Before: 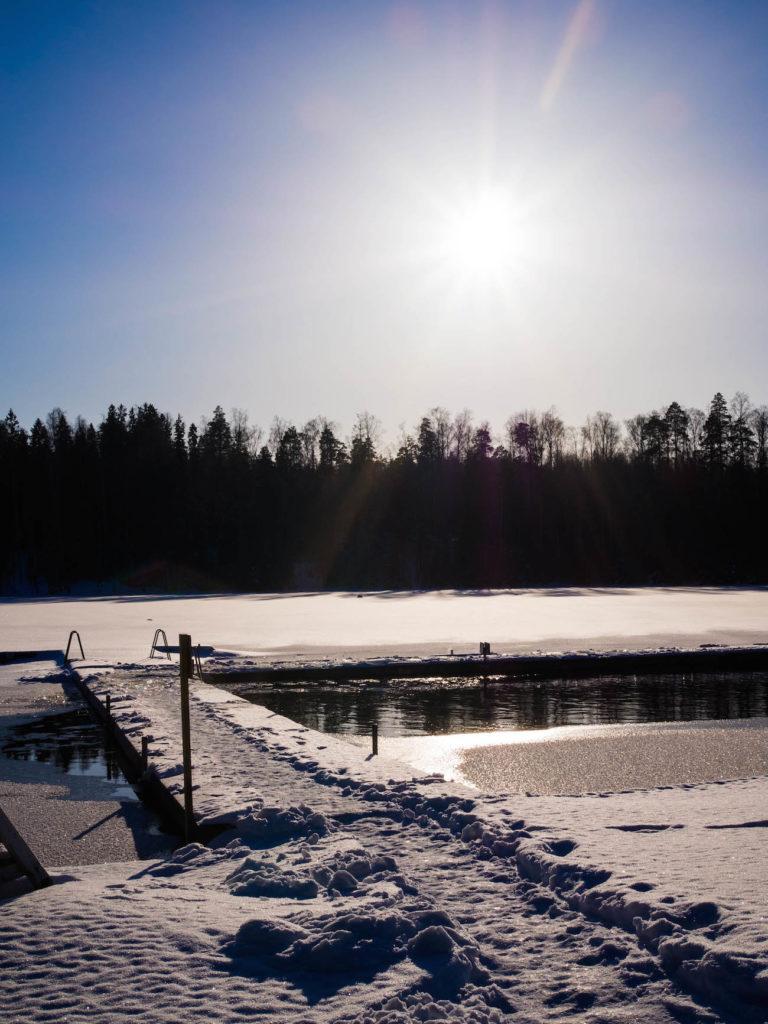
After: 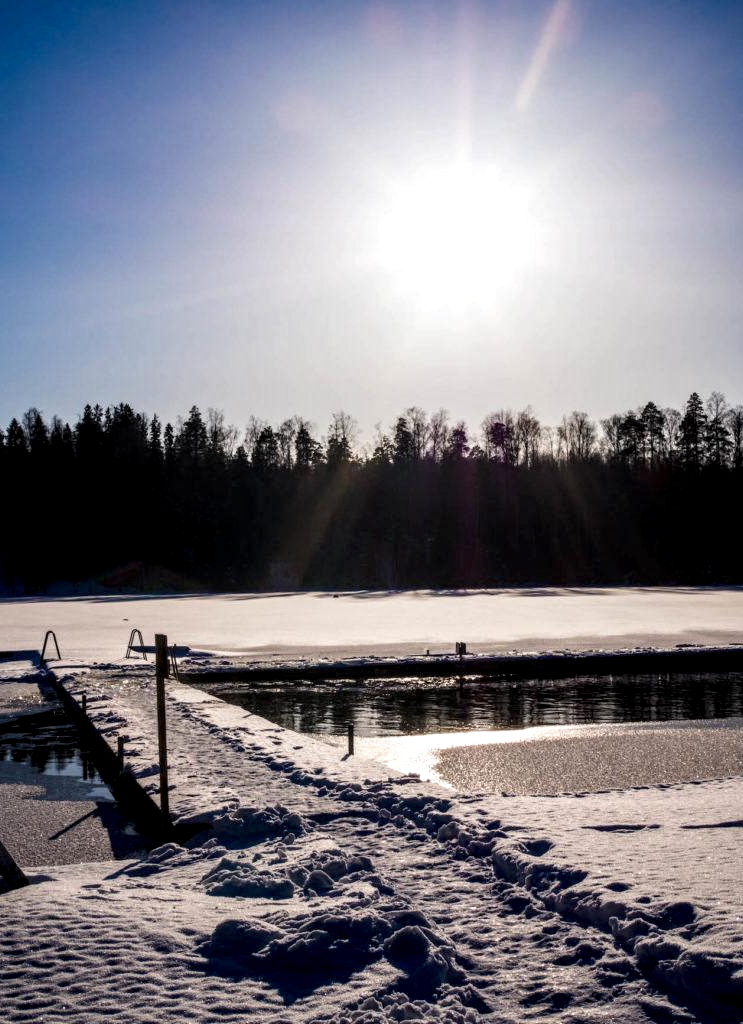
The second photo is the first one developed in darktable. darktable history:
crop and rotate: left 3.238%
local contrast: highlights 60%, shadows 60%, detail 160%
